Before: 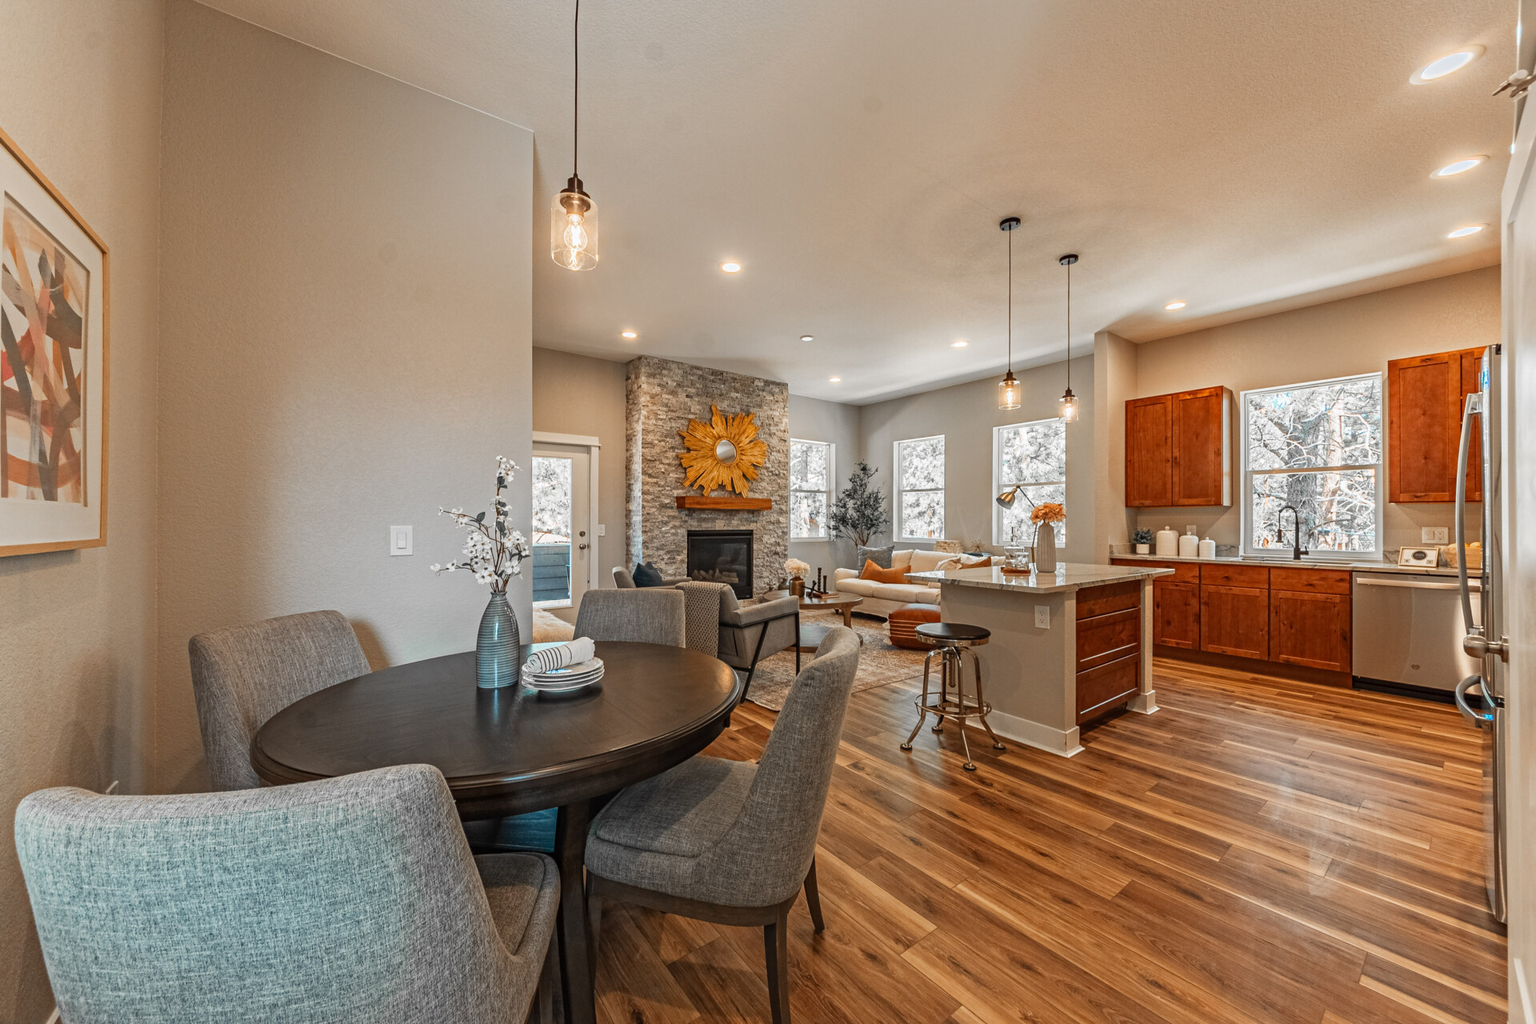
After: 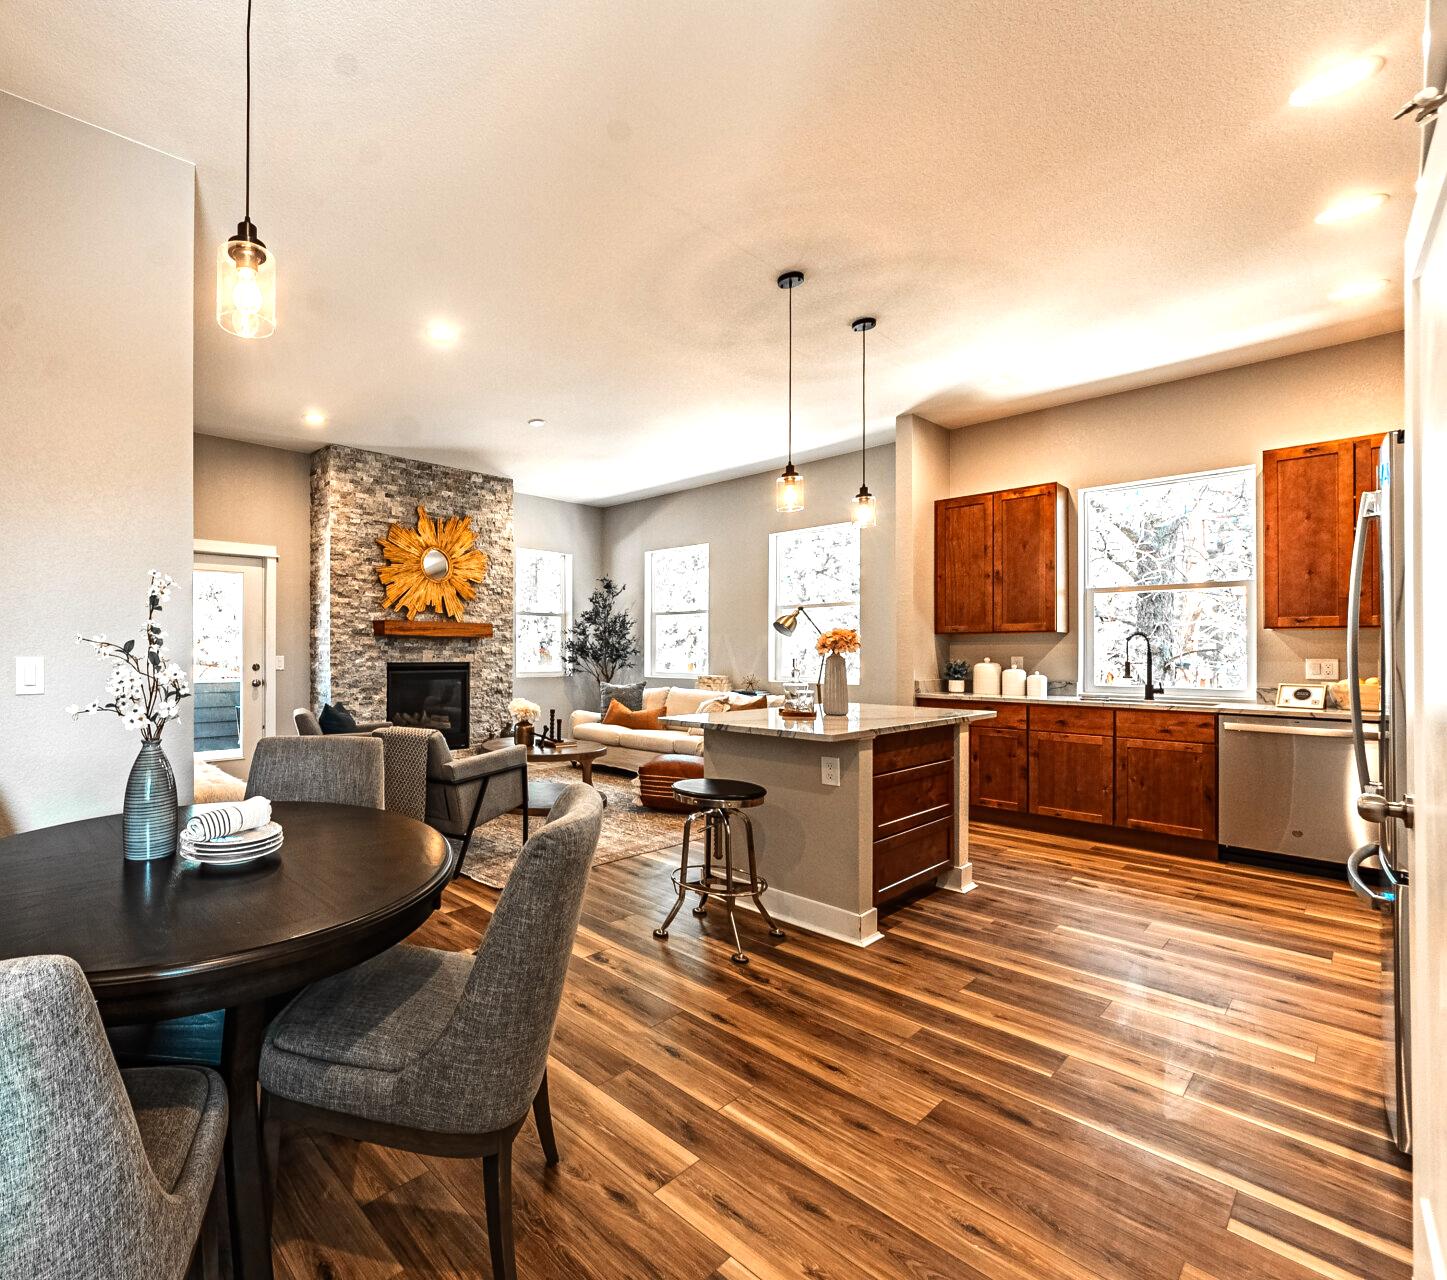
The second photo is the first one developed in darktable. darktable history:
tone equalizer: -8 EV -1.08 EV, -7 EV -1.01 EV, -6 EV -0.867 EV, -5 EV -0.578 EV, -3 EV 0.578 EV, -2 EV 0.867 EV, -1 EV 1.01 EV, +0 EV 1.08 EV, edges refinement/feathering 500, mask exposure compensation -1.57 EV, preserve details no
crop and rotate: left 24.6%
